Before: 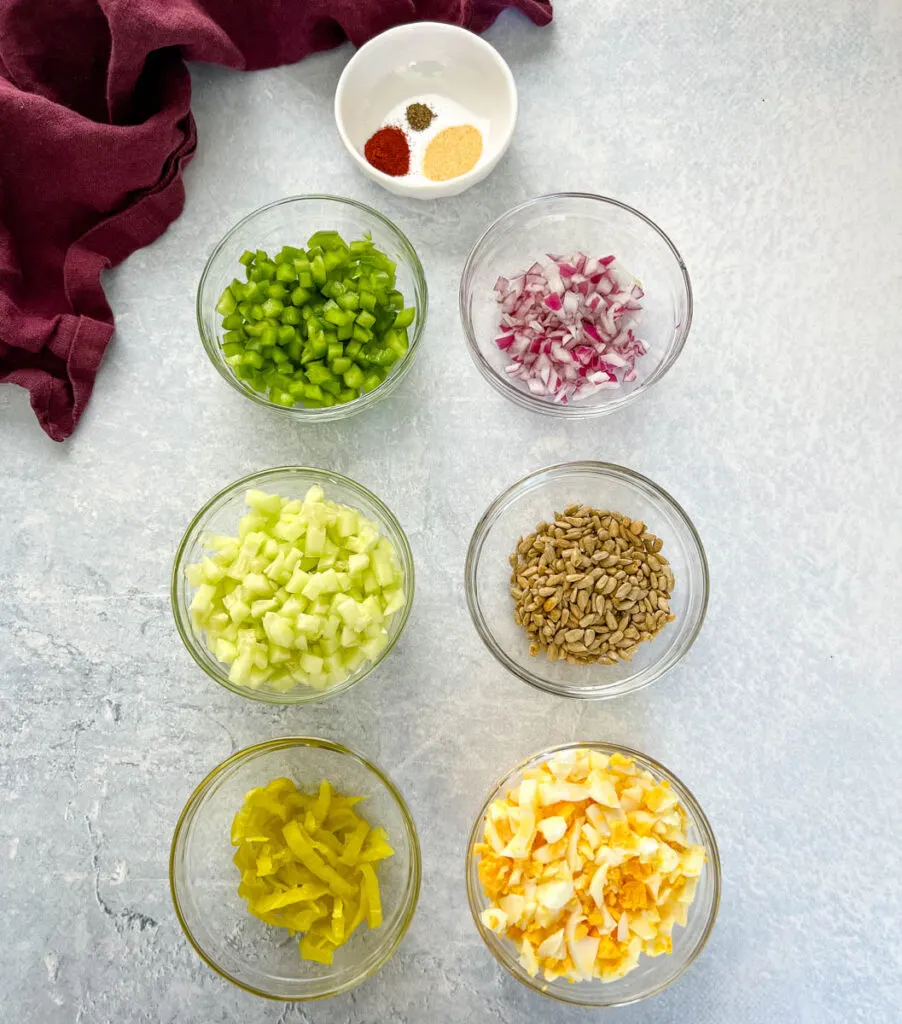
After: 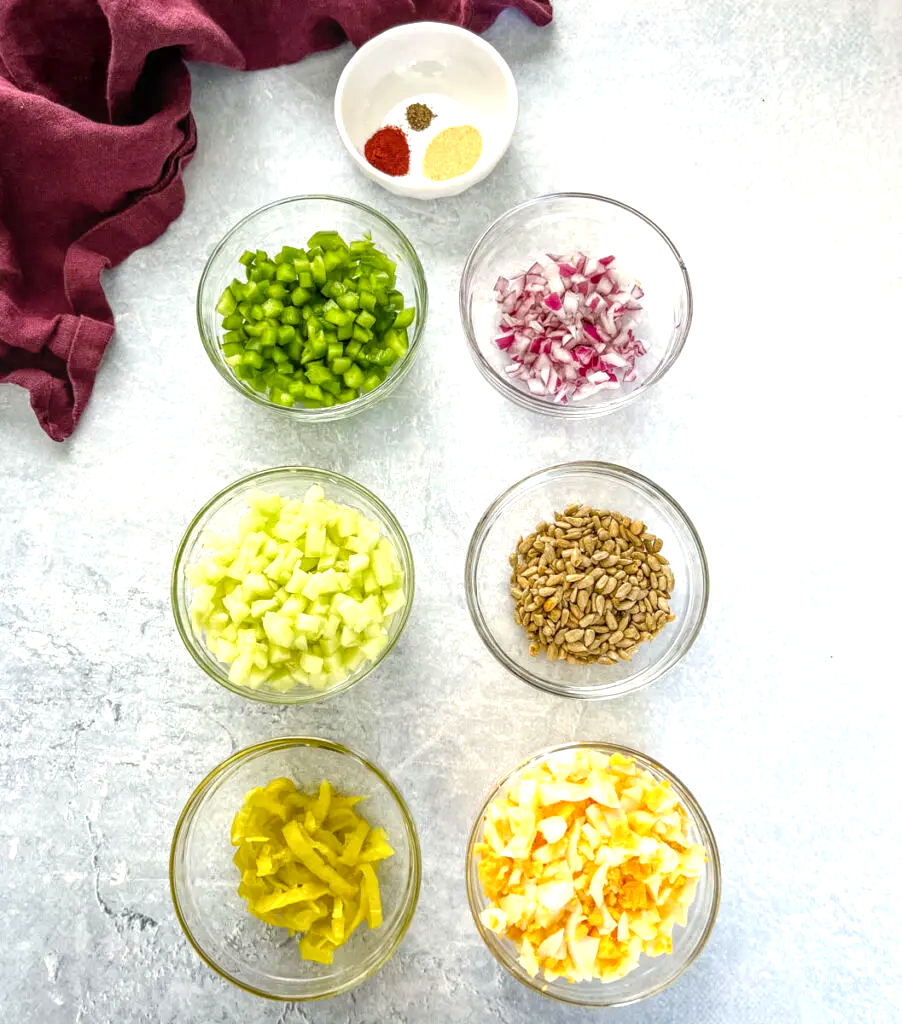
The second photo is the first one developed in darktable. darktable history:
exposure: black level correction 0, exposure 0.499 EV, compensate highlight preservation false
local contrast: on, module defaults
